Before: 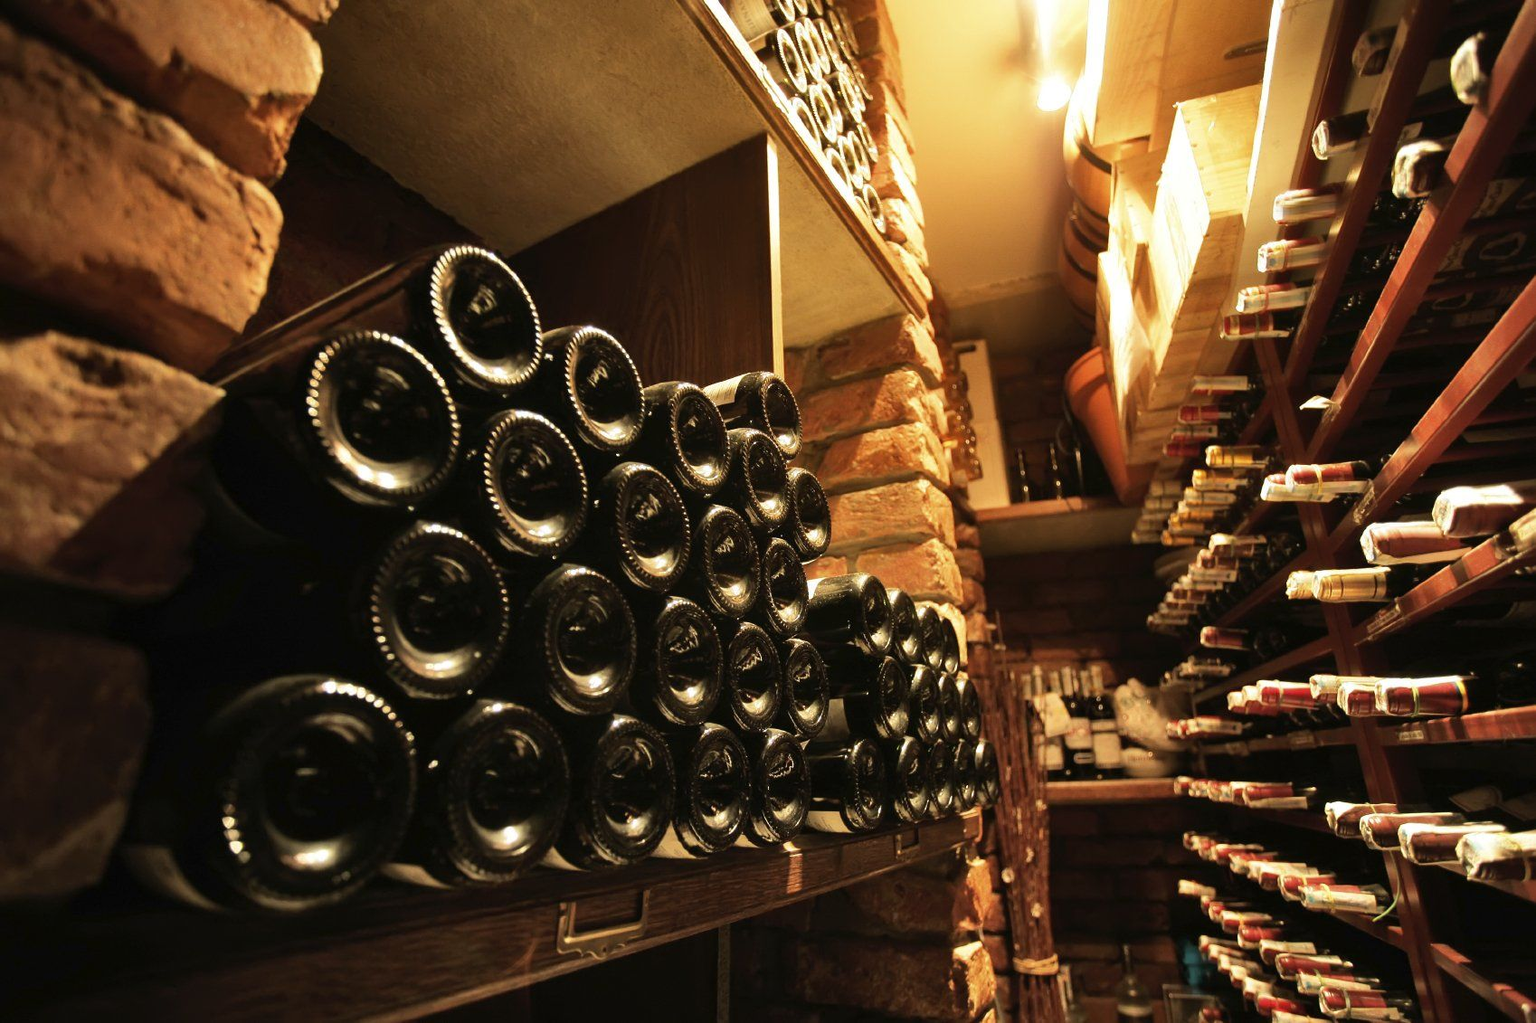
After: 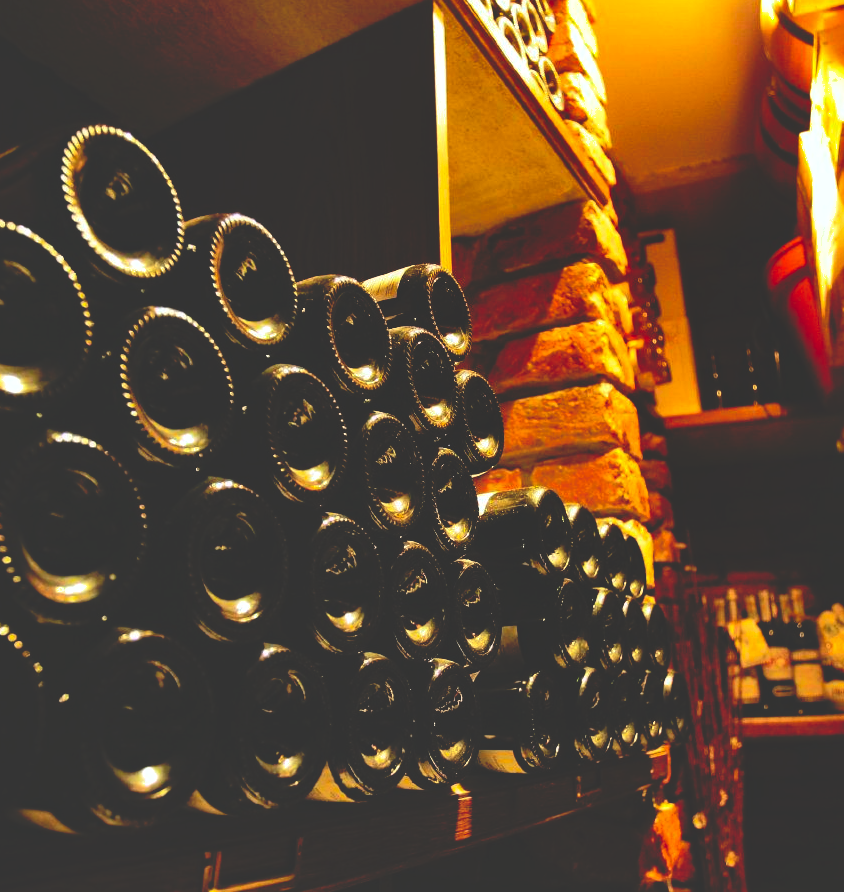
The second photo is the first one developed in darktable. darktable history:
shadows and highlights: on, module defaults
crop and rotate: angle 0.023°, left 24.463%, top 13.063%, right 25.783%, bottom 7.966%
base curve: curves: ch0 [(0, 0.02) (0.083, 0.036) (1, 1)], preserve colors none
contrast brightness saturation: contrast 0.232, brightness 0.102, saturation 0.289
contrast equalizer: y [[0.5 ×6], [0.5 ×6], [0.5, 0.5, 0.501, 0.545, 0.707, 0.863], [0 ×6], [0 ×6]]
haze removal: compatibility mode true, adaptive false
